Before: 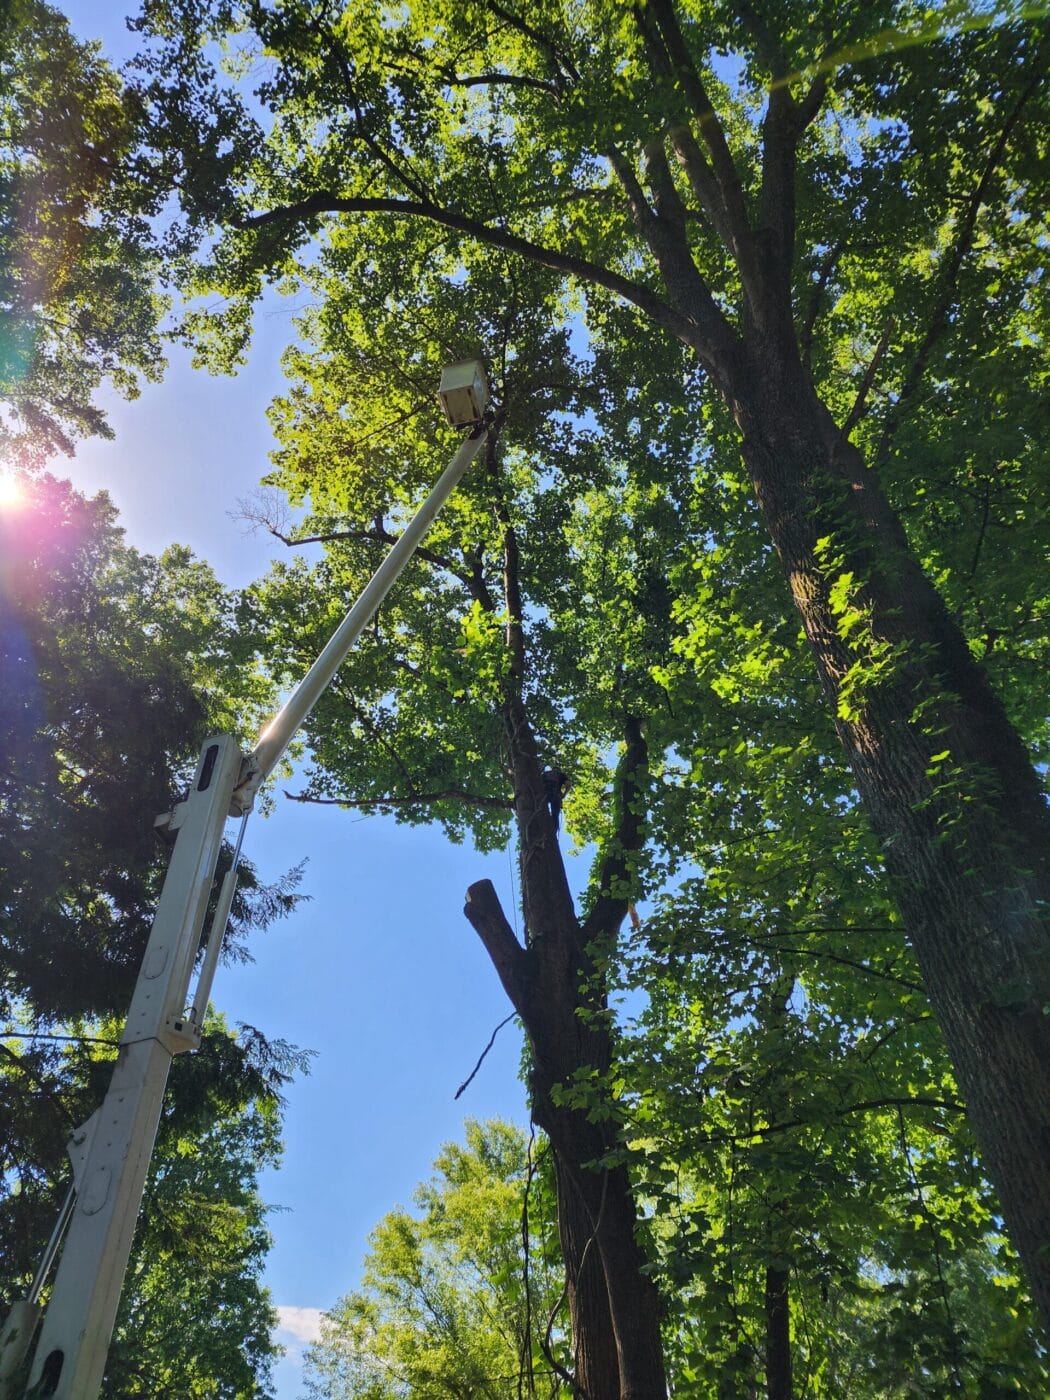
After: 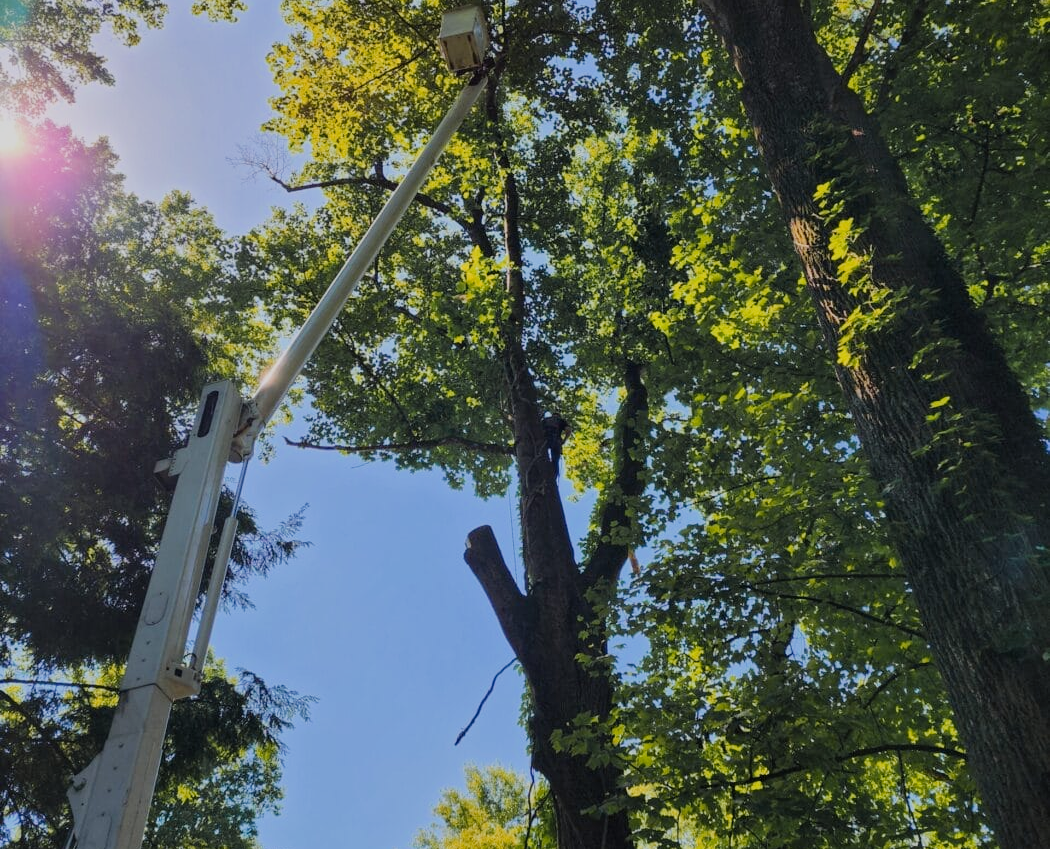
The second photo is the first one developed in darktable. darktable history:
color zones: curves: ch1 [(0.309, 0.524) (0.41, 0.329) (0.508, 0.509)]; ch2 [(0.25, 0.457) (0.75, 0.5)]
crop and rotate: top 25.357%, bottom 13.942%
white balance: emerald 1
filmic rgb: black relative exposure -16 EV, white relative exposure 4.97 EV, hardness 6.25
